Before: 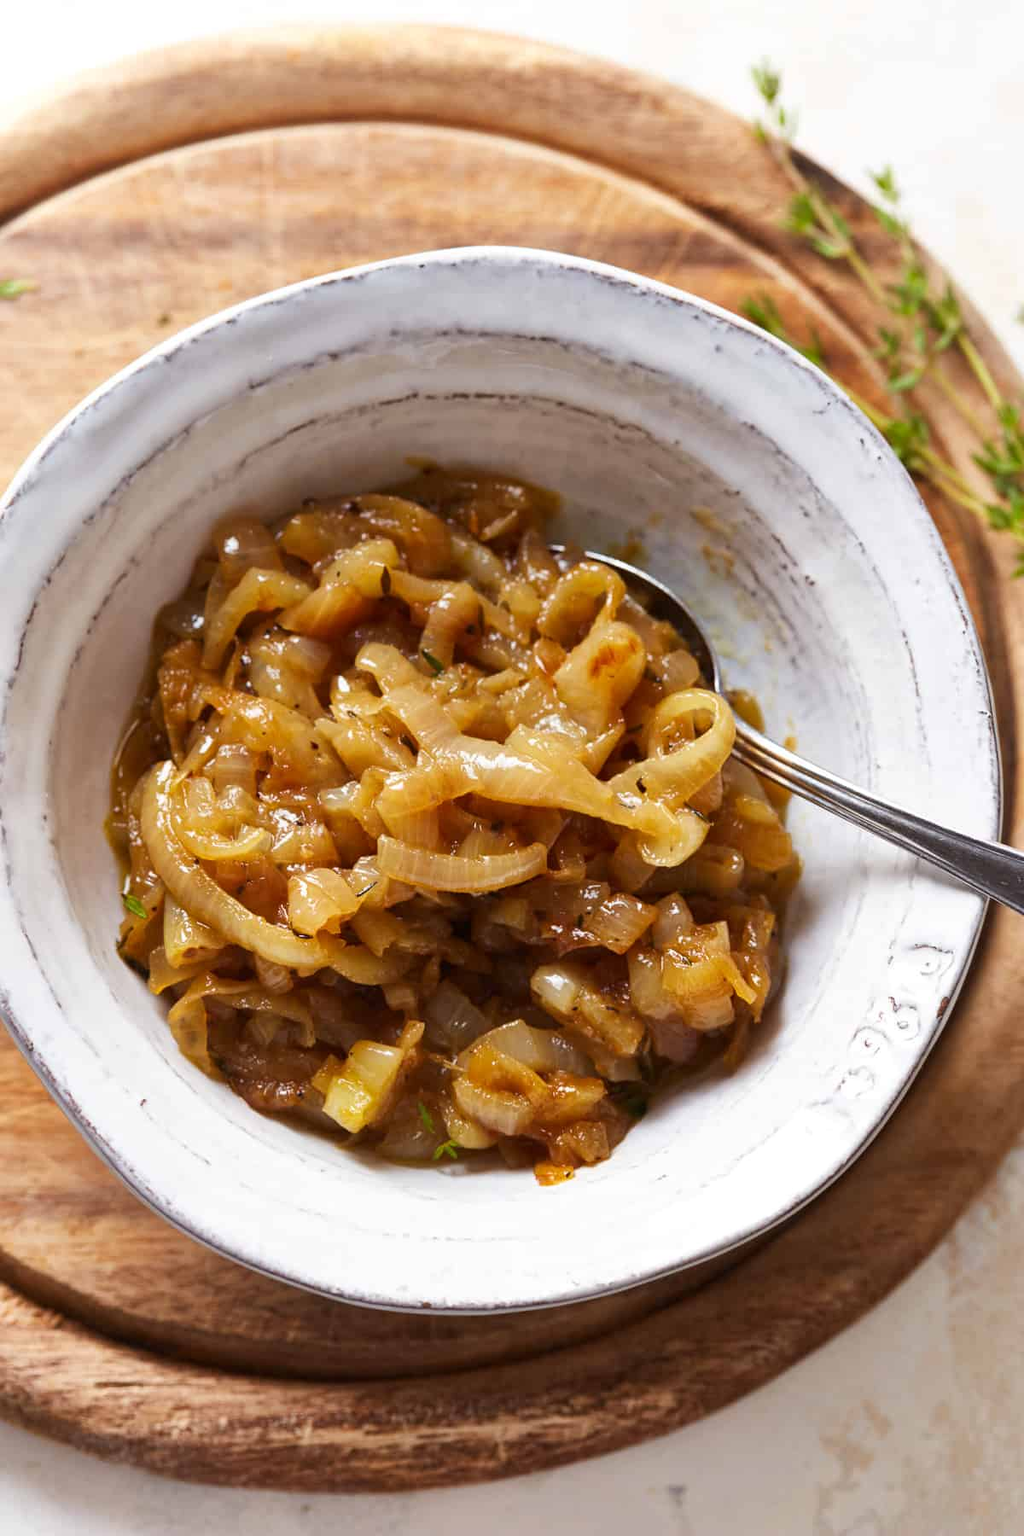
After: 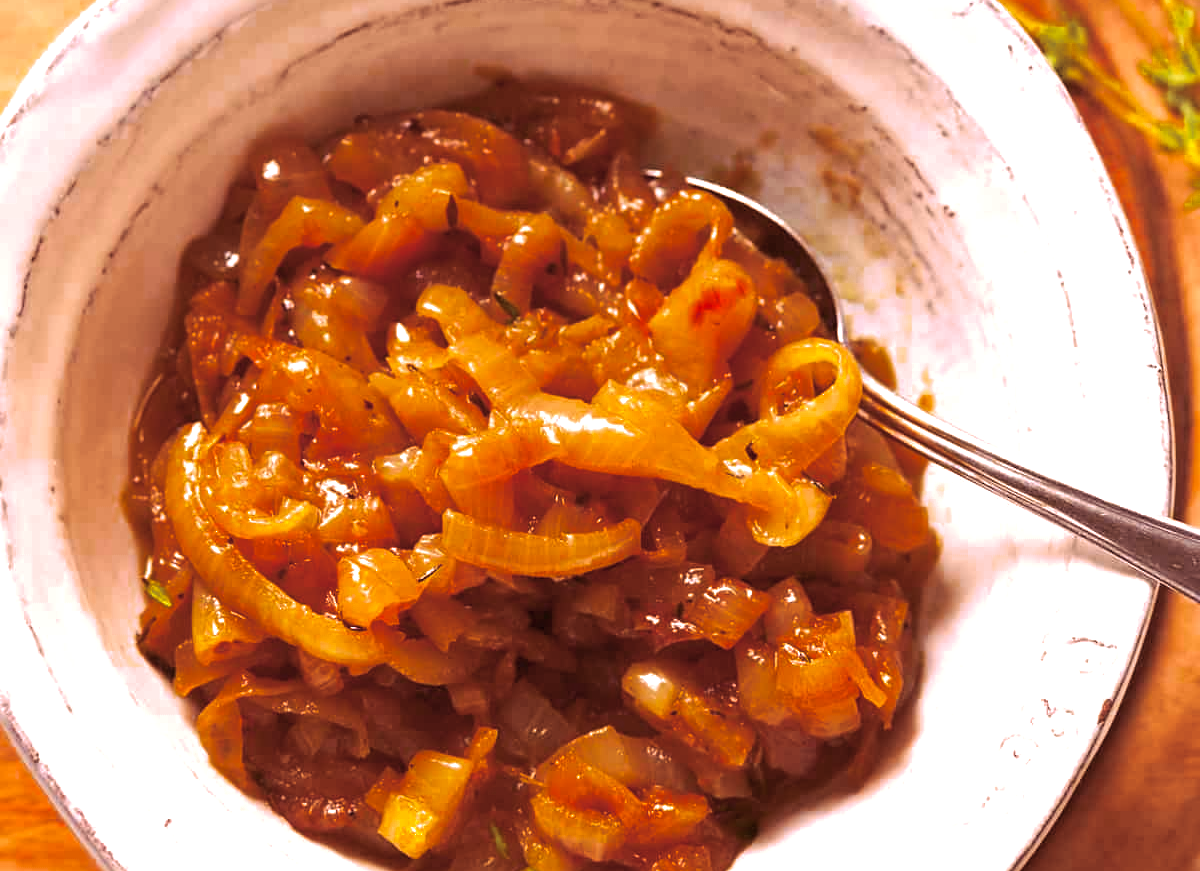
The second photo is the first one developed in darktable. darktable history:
color zones: curves: ch0 [(0.11, 0.396) (0.195, 0.36) (0.25, 0.5) (0.303, 0.412) (0.357, 0.544) (0.75, 0.5) (0.967, 0.328)]; ch1 [(0, 0.468) (0.112, 0.512) (0.202, 0.6) (0.25, 0.5) (0.307, 0.352) (0.357, 0.544) (0.75, 0.5) (0.963, 0.524)]
crop and rotate: top 26.056%, bottom 25.543%
split-toning: highlights › hue 298.8°, highlights › saturation 0.73, compress 41.76%
color balance rgb: shadows lift › luminance -5%, shadows lift › chroma 1.1%, shadows lift › hue 219°, power › luminance 10%, power › chroma 2.83%, power › hue 60°, highlights gain › chroma 4.52%, highlights gain › hue 33.33°, saturation formula JzAzBz (2021)
sharpen: amount 0.2
exposure: exposure 1 EV, compensate highlight preservation false
